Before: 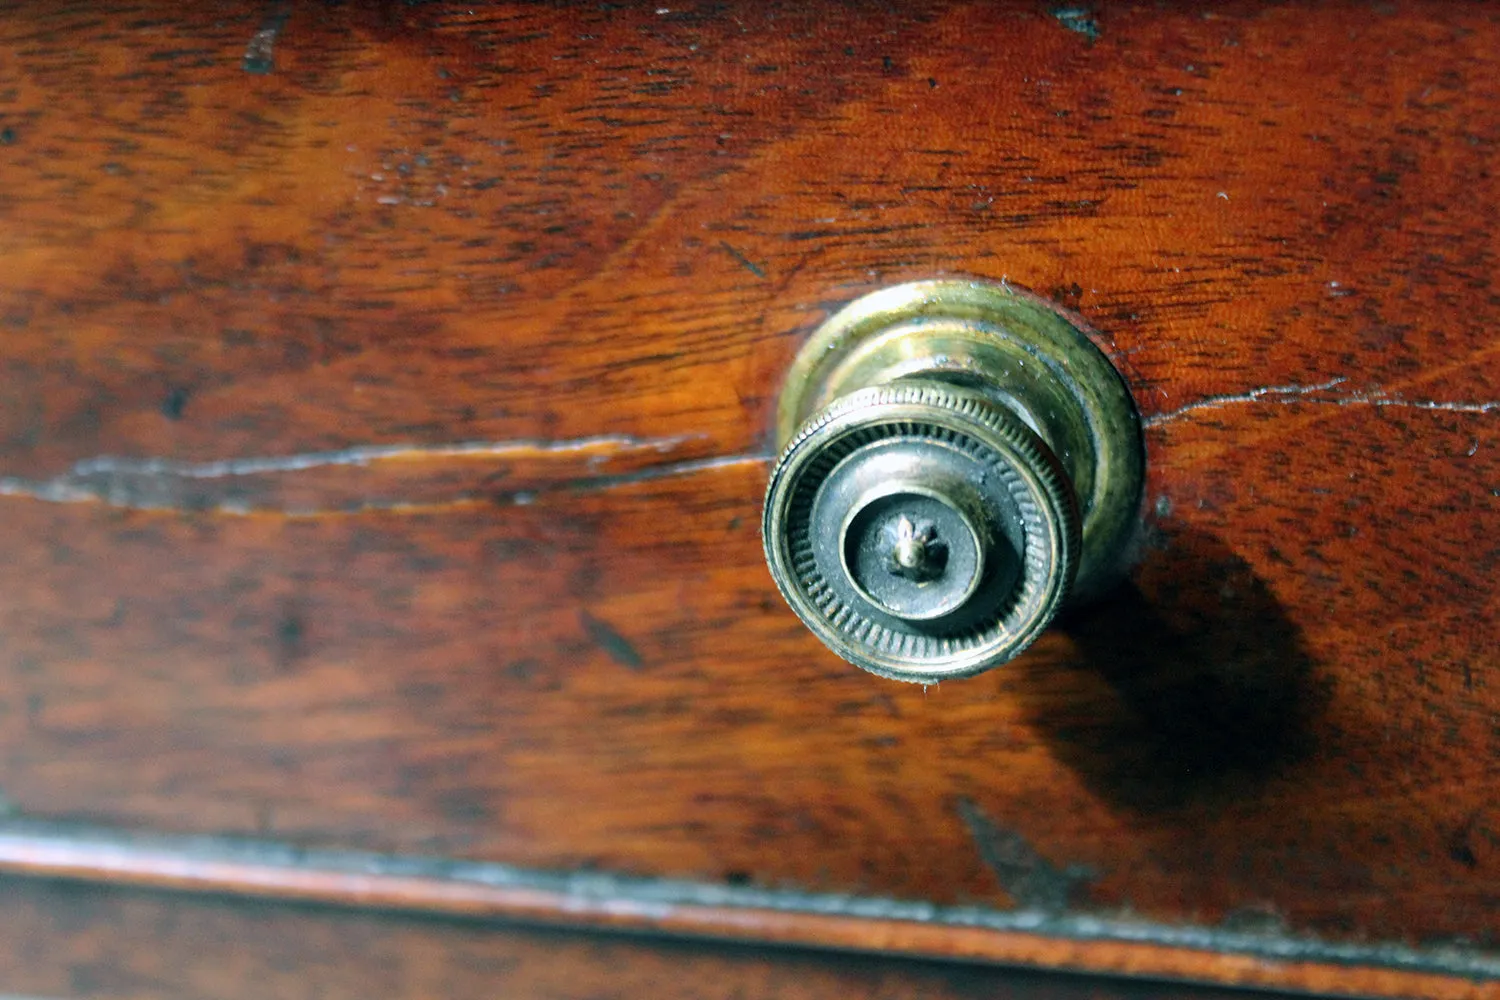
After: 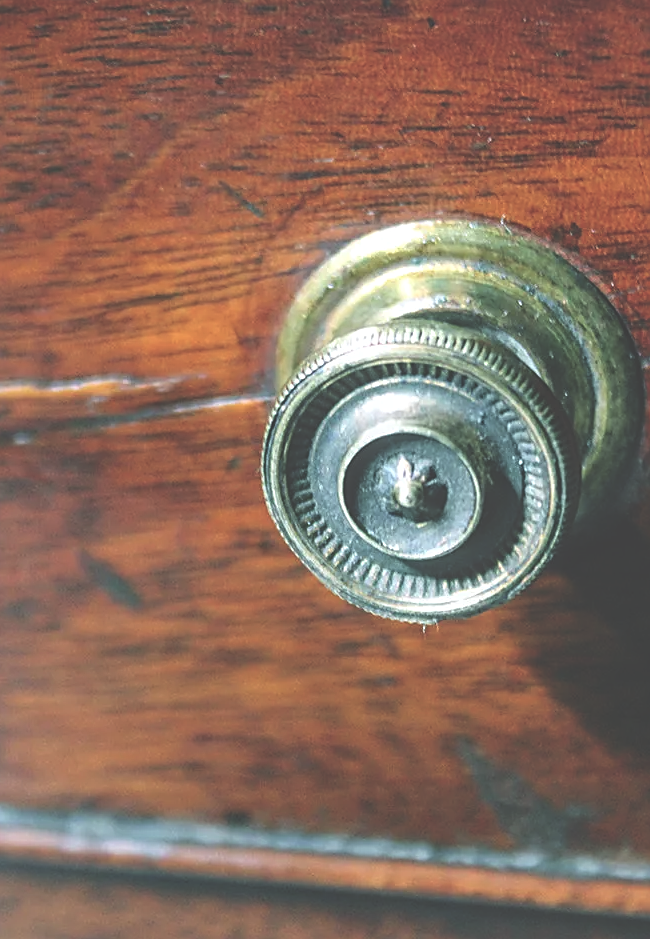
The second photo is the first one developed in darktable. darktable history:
local contrast: on, module defaults
sharpen: on, module defaults
crop: left 33.452%, top 6.025%, right 23.155%
exposure: black level correction -0.062, exposure -0.05 EV, compensate highlight preservation false
